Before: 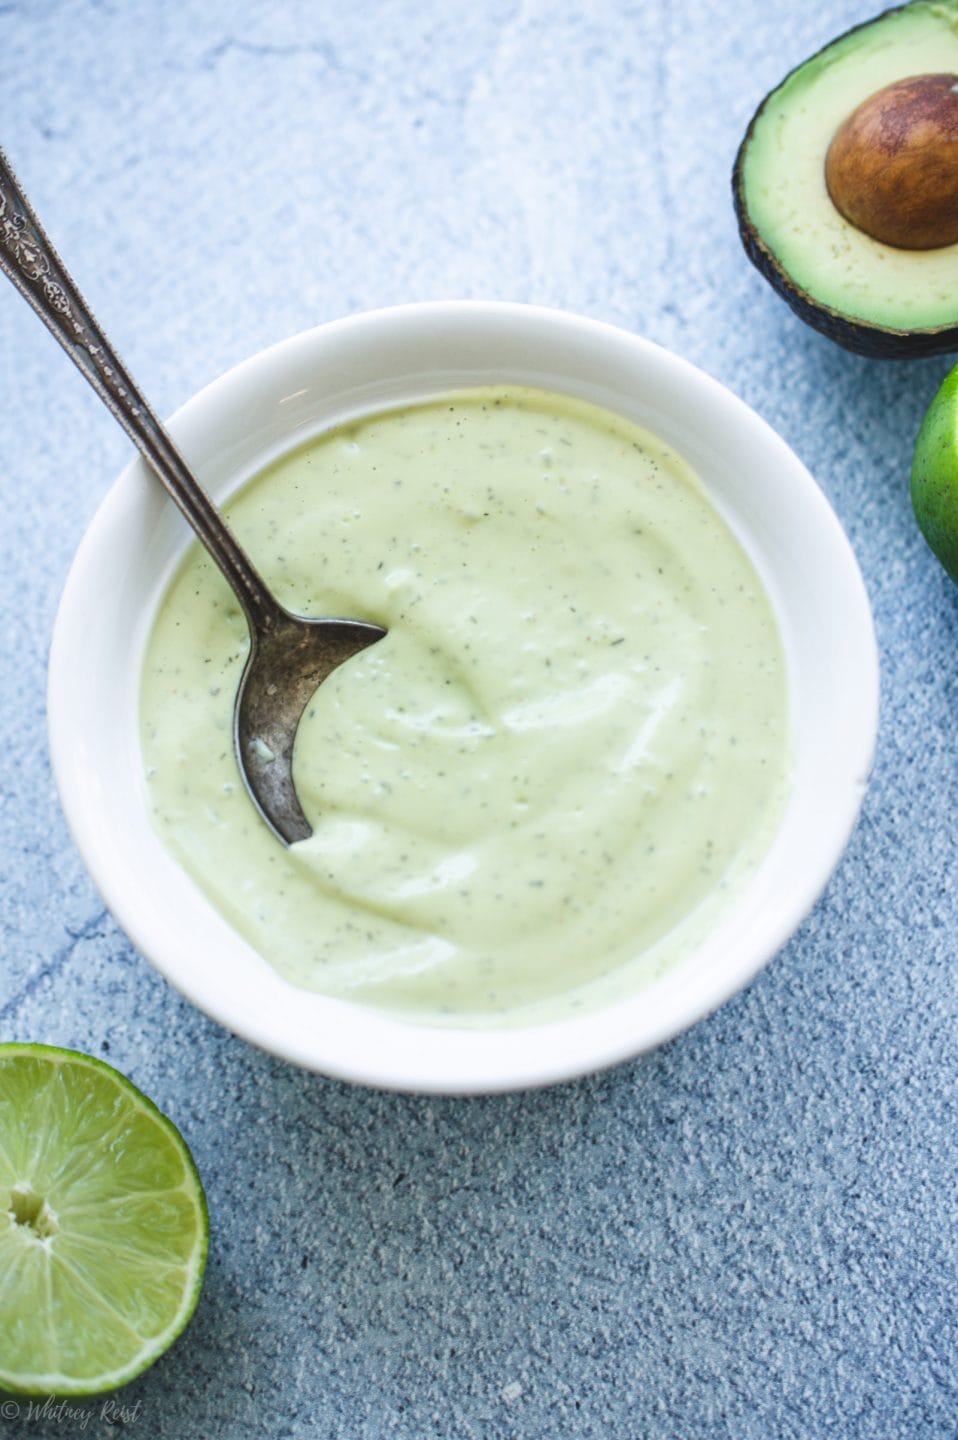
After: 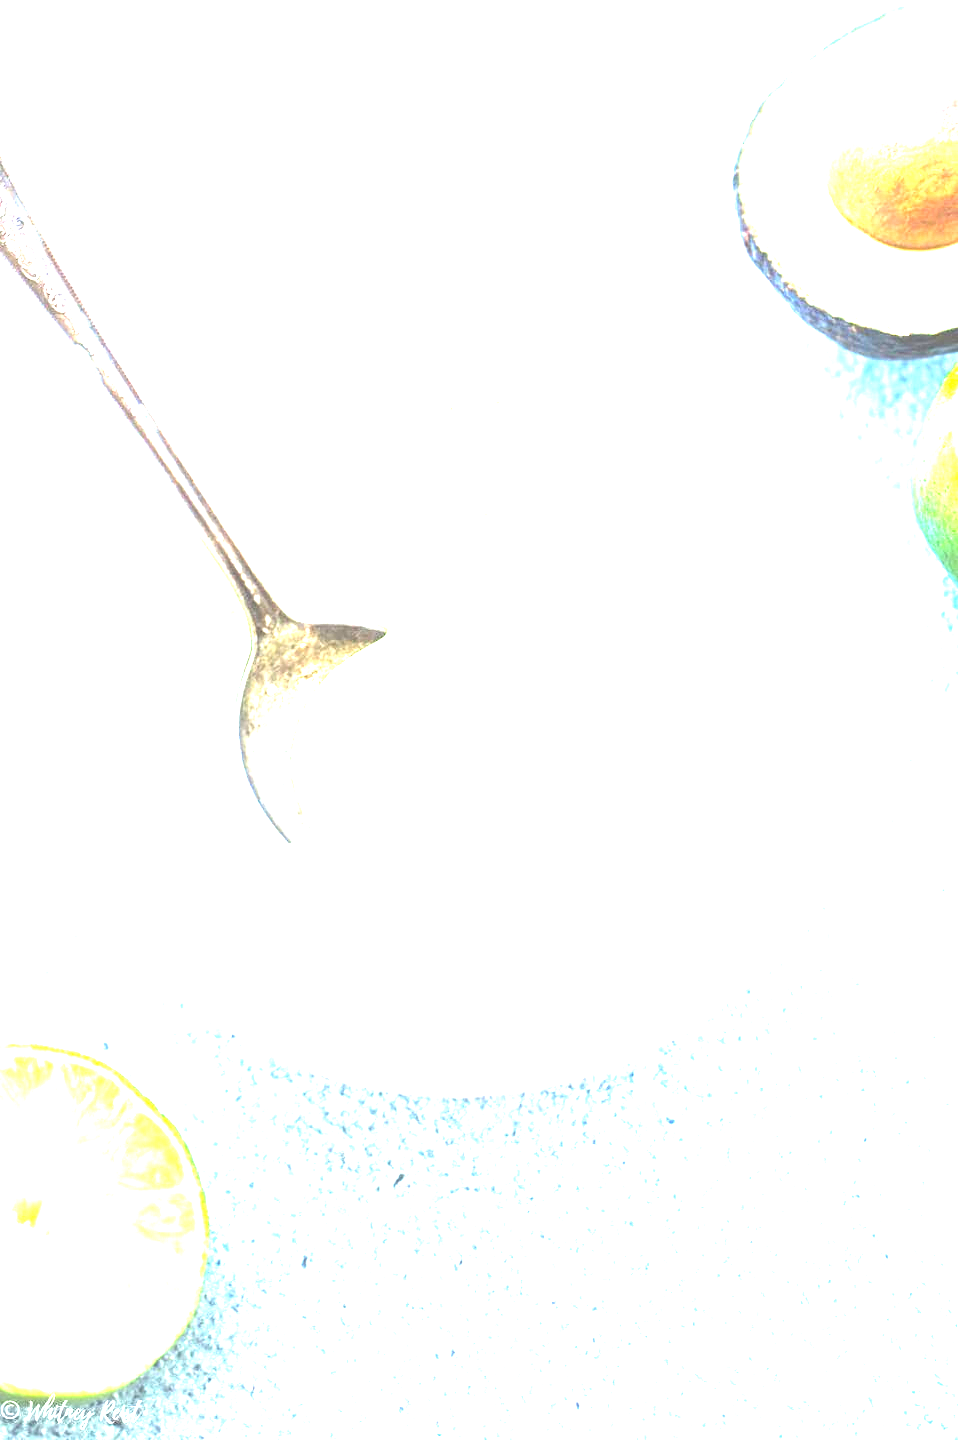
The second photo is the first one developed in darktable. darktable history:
exposure: black level correction 0, exposure 4.077 EV, compensate exposure bias true, compensate highlight preservation false
